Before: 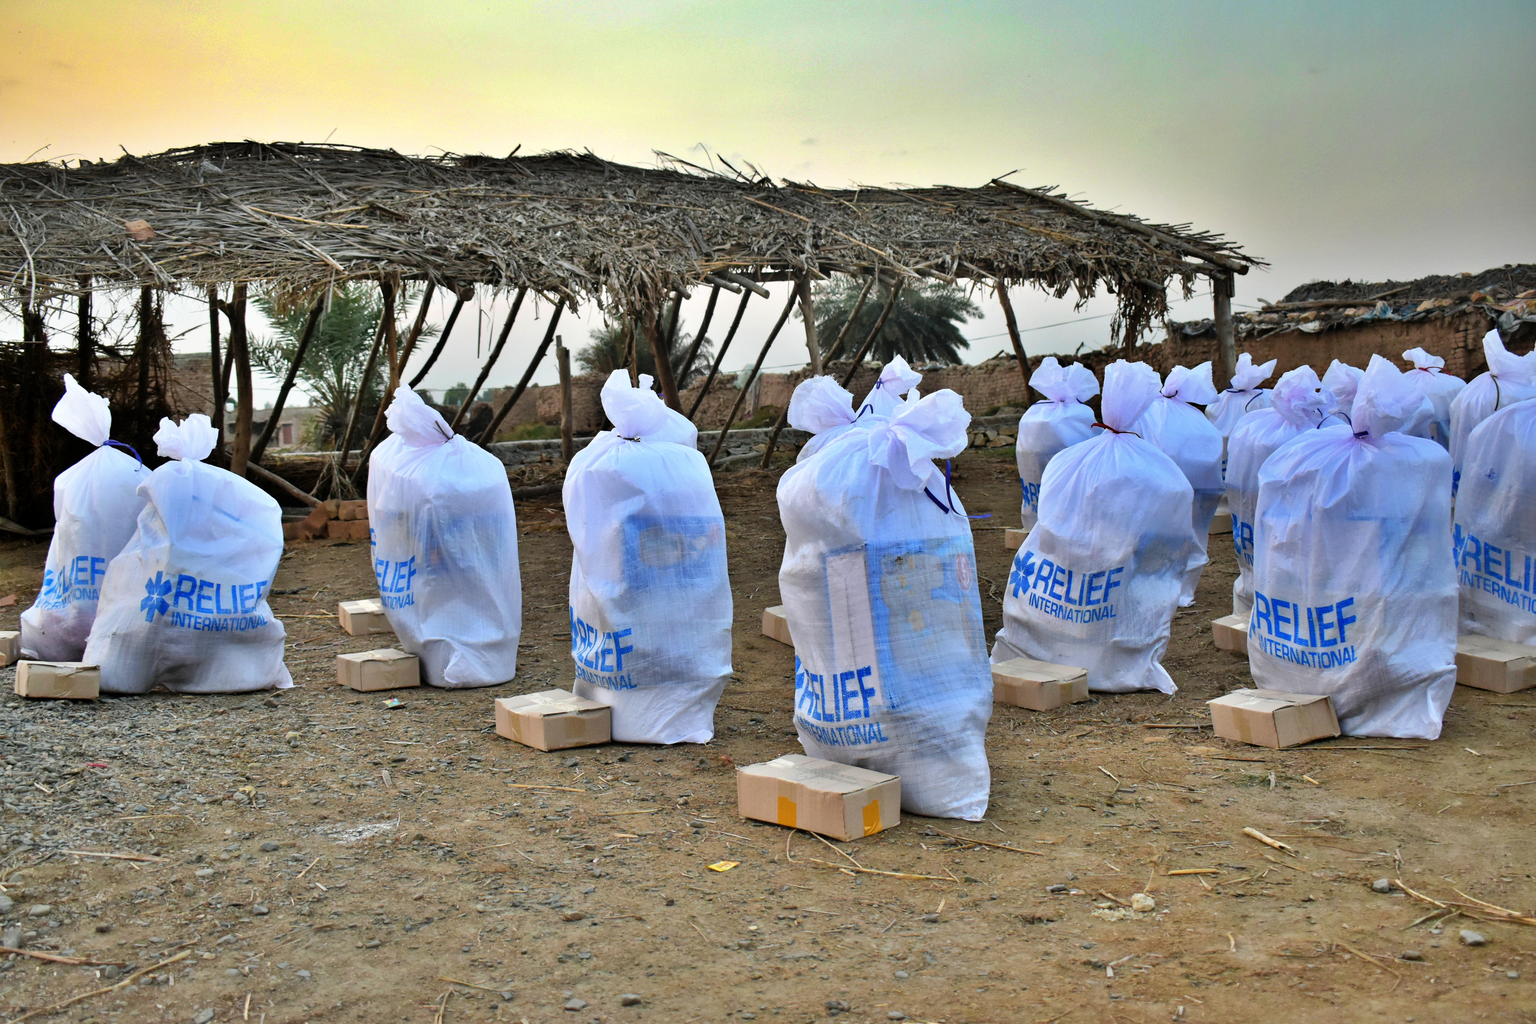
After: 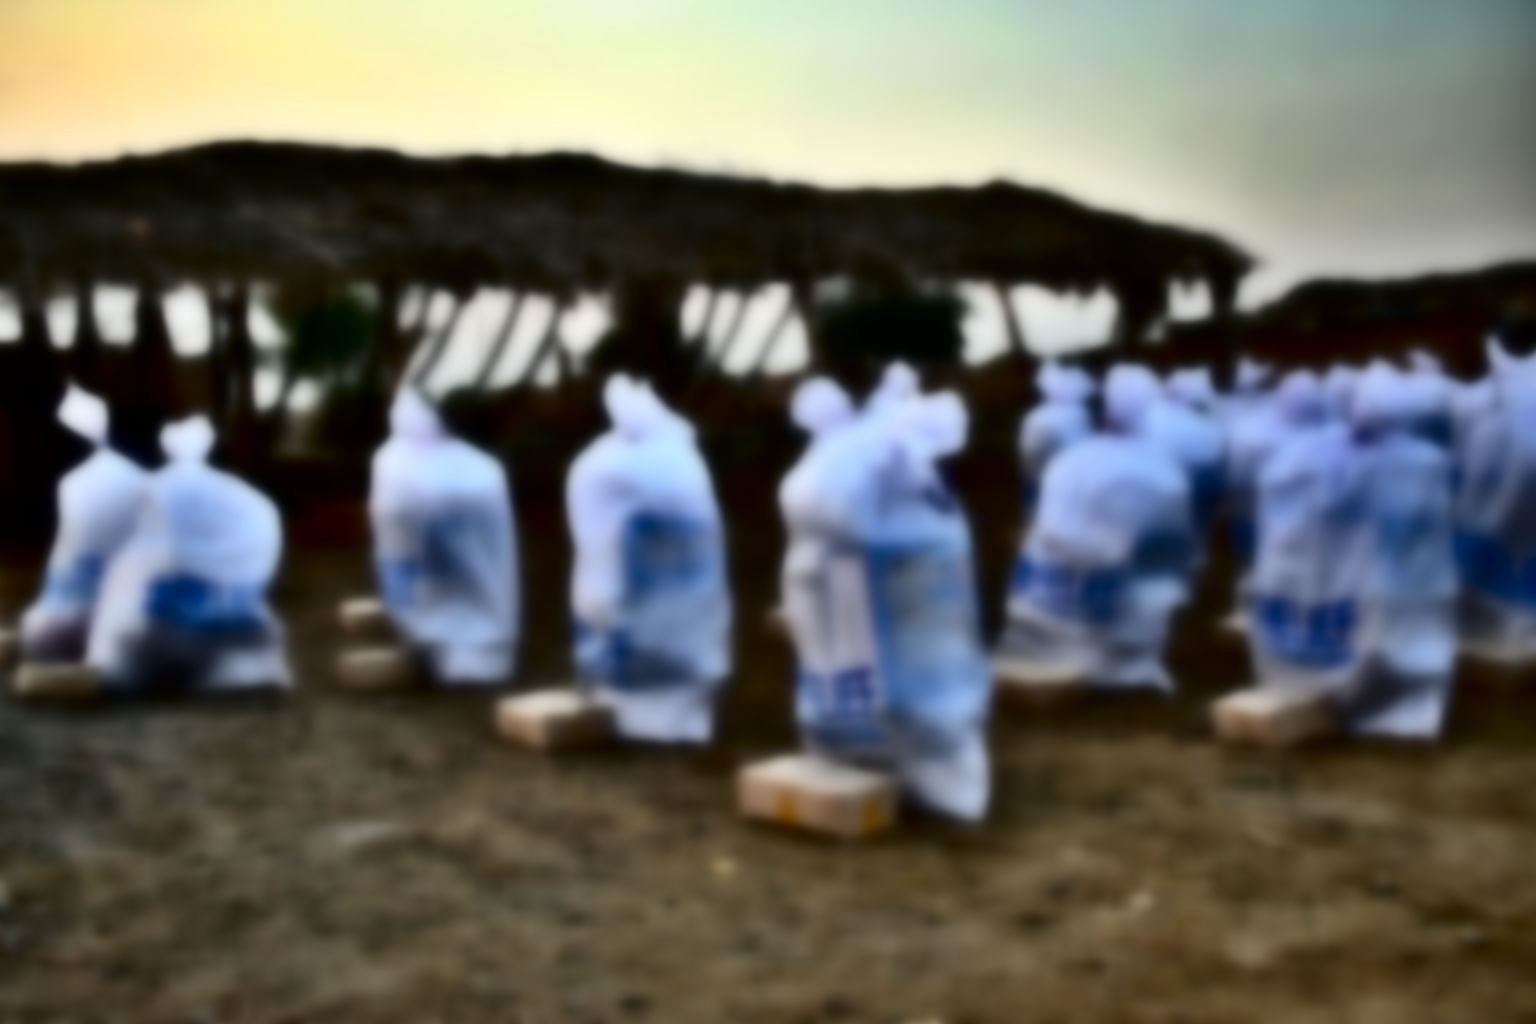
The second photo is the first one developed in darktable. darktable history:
lowpass: radius 31.92, contrast 1.72, brightness -0.98, saturation 0.94
contrast brightness saturation: contrast 0.14
